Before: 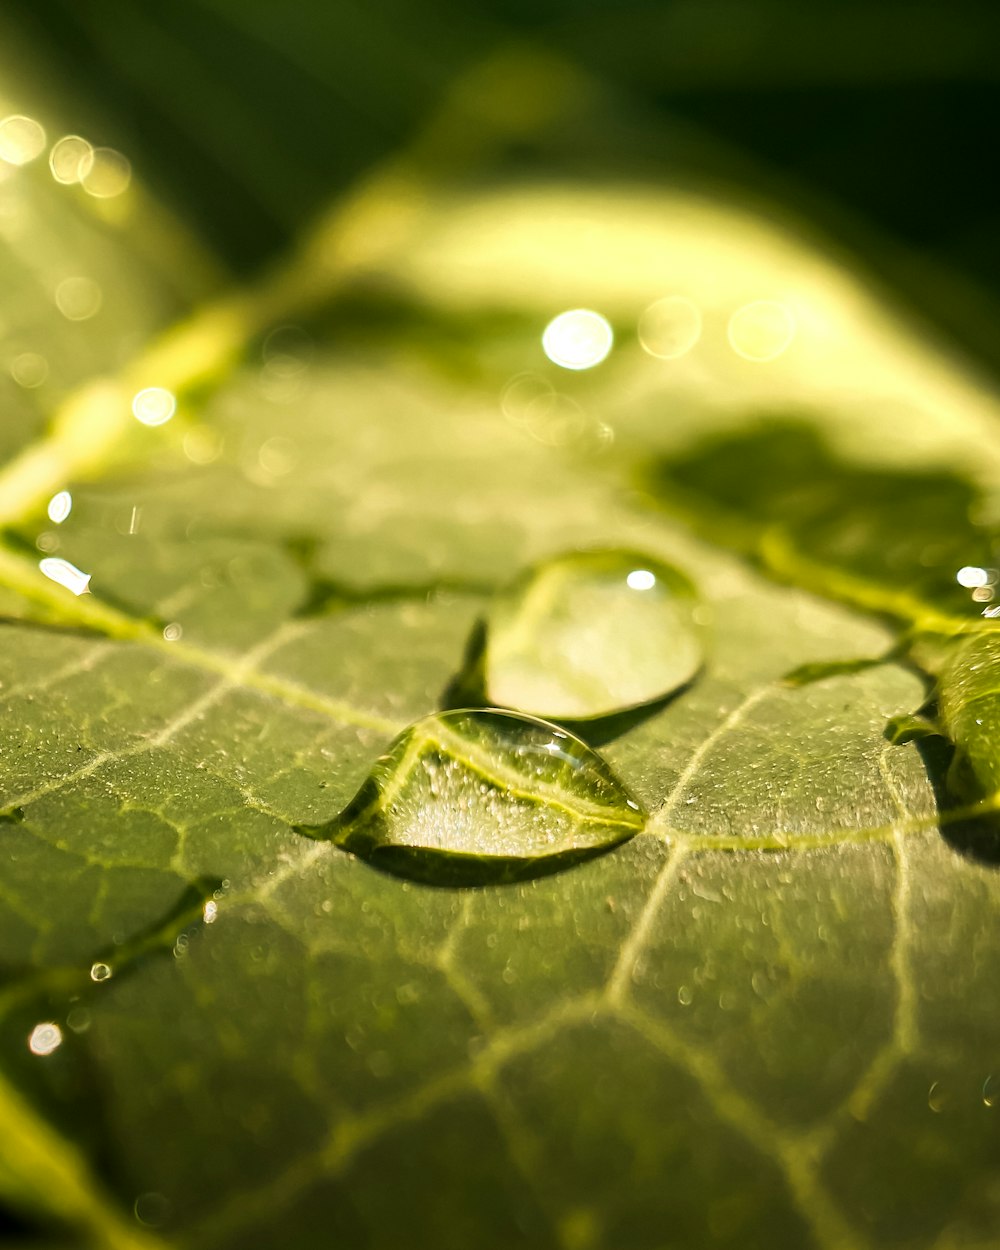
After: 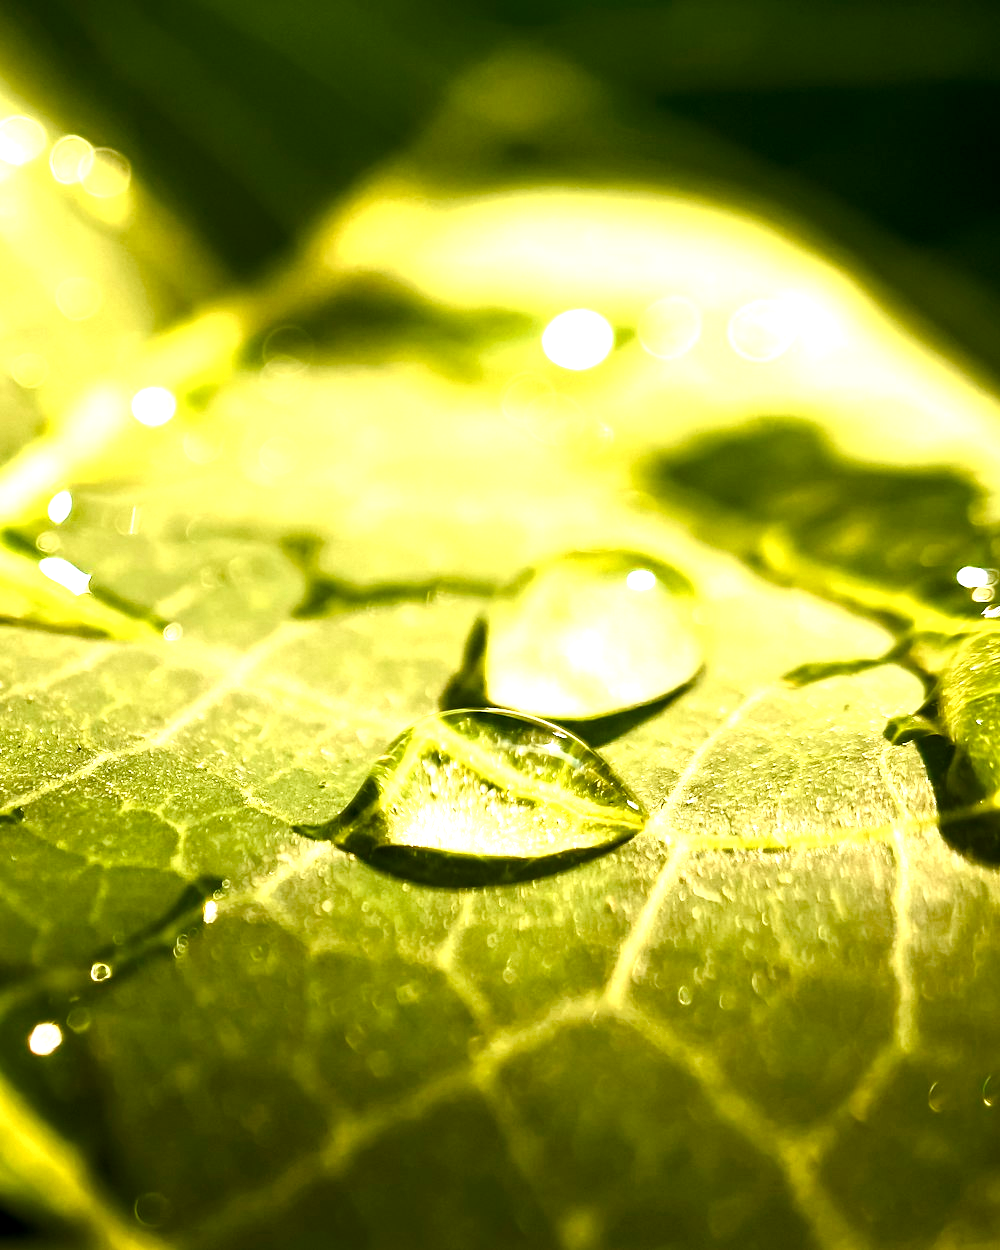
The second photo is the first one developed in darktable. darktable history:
local contrast: highlights 104%, shadows 103%, detail 119%, midtone range 0.2
color balance rgb: perceptual saturation grading › global saturation 45.697%, perceptual saturation grading › highlights -50.264%, perceptual saturation grading › shadows 31.22%, global vibrance 16.256%, saturation formula JzAzBz (2021)
exposure: black level correction 0, exposure 1.2 EV, compensate highlight preservation false
